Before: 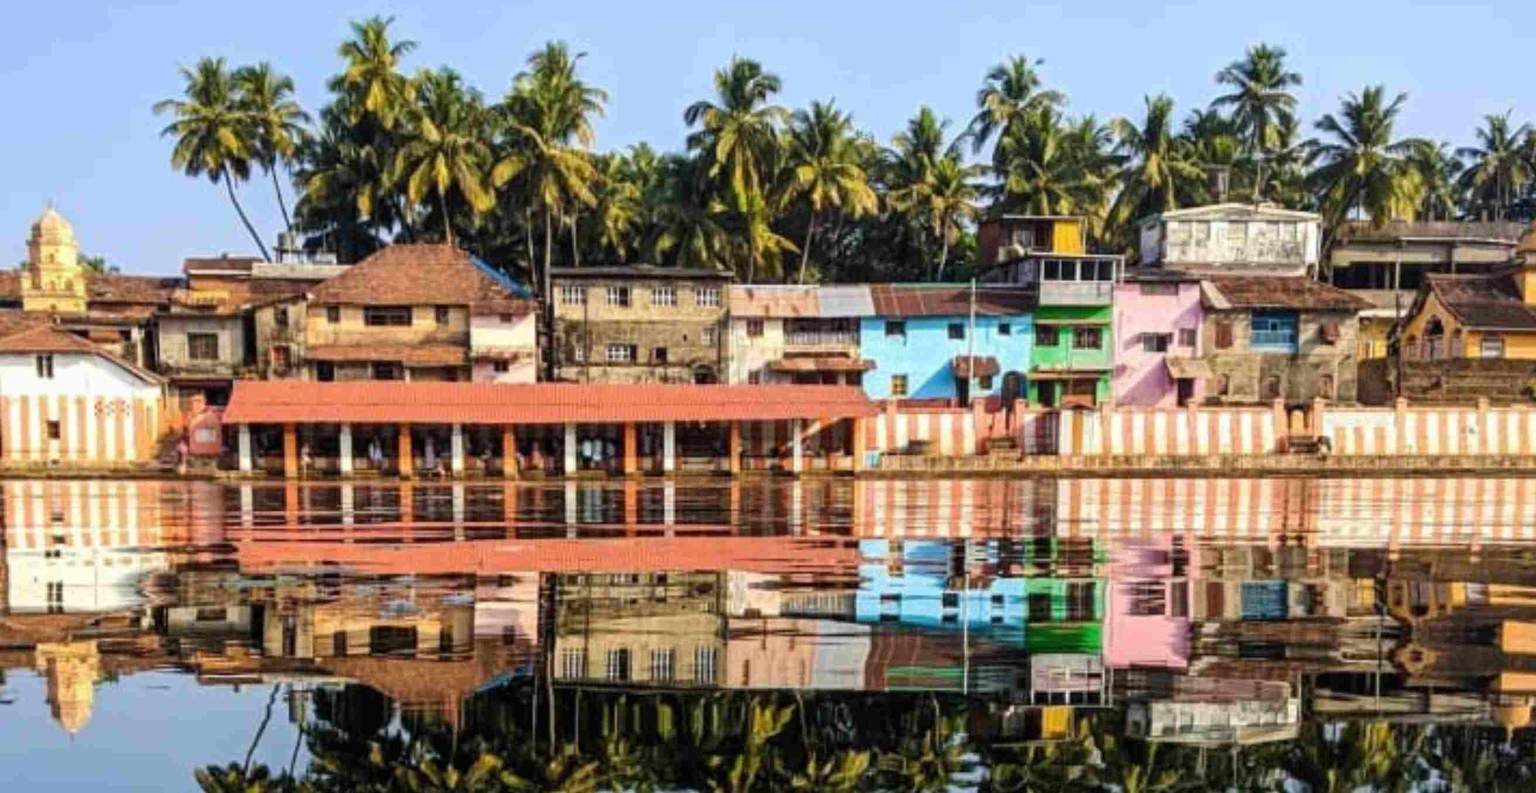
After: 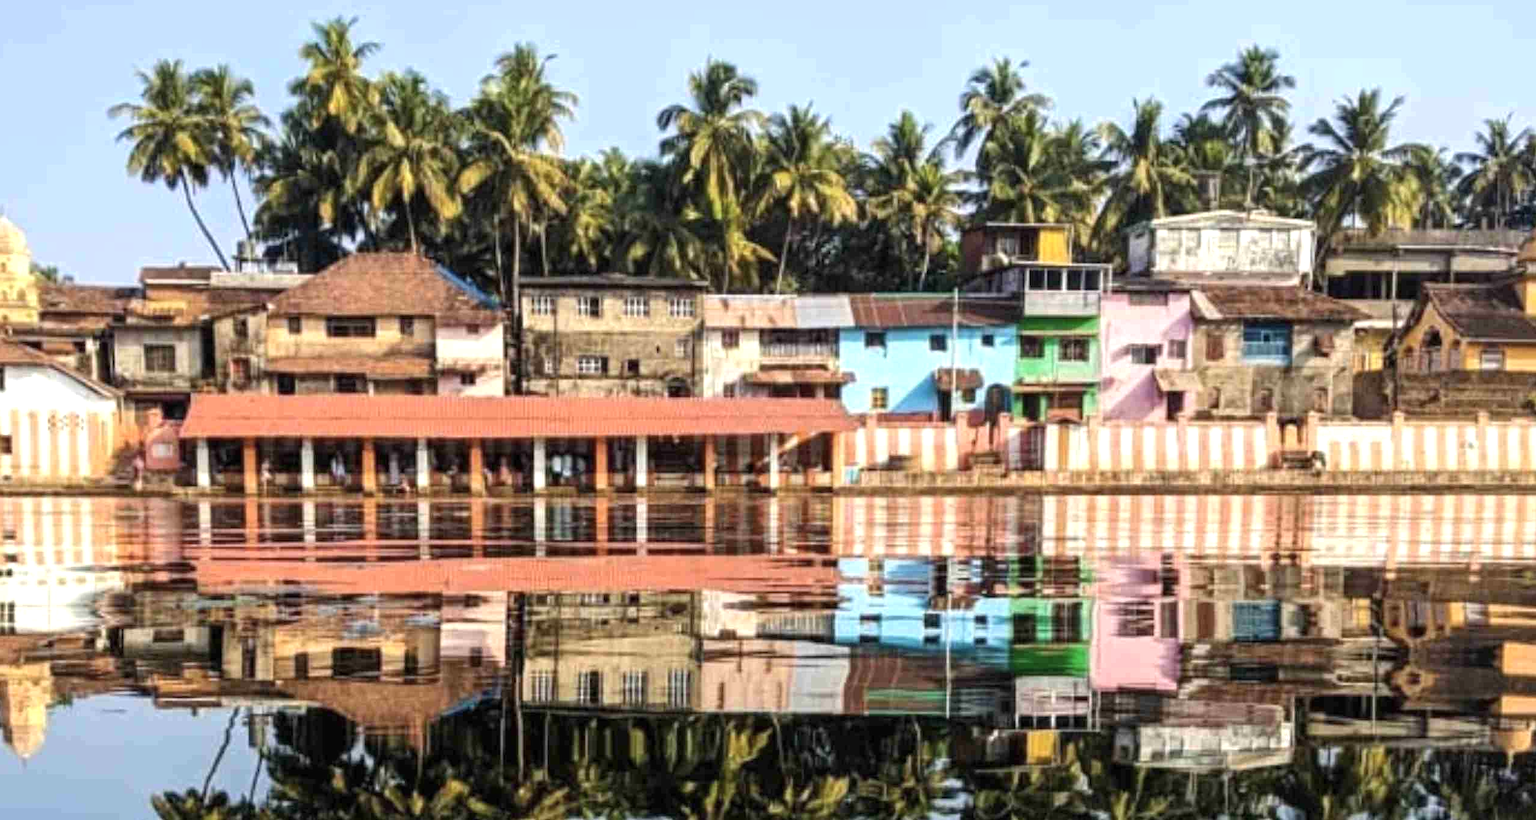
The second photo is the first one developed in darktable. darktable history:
crop and rotate: left 3.238%
contrast brightness saturation: saturation -0.17
exposure: exposure 0.367 EV, compensate highlight preservation false
